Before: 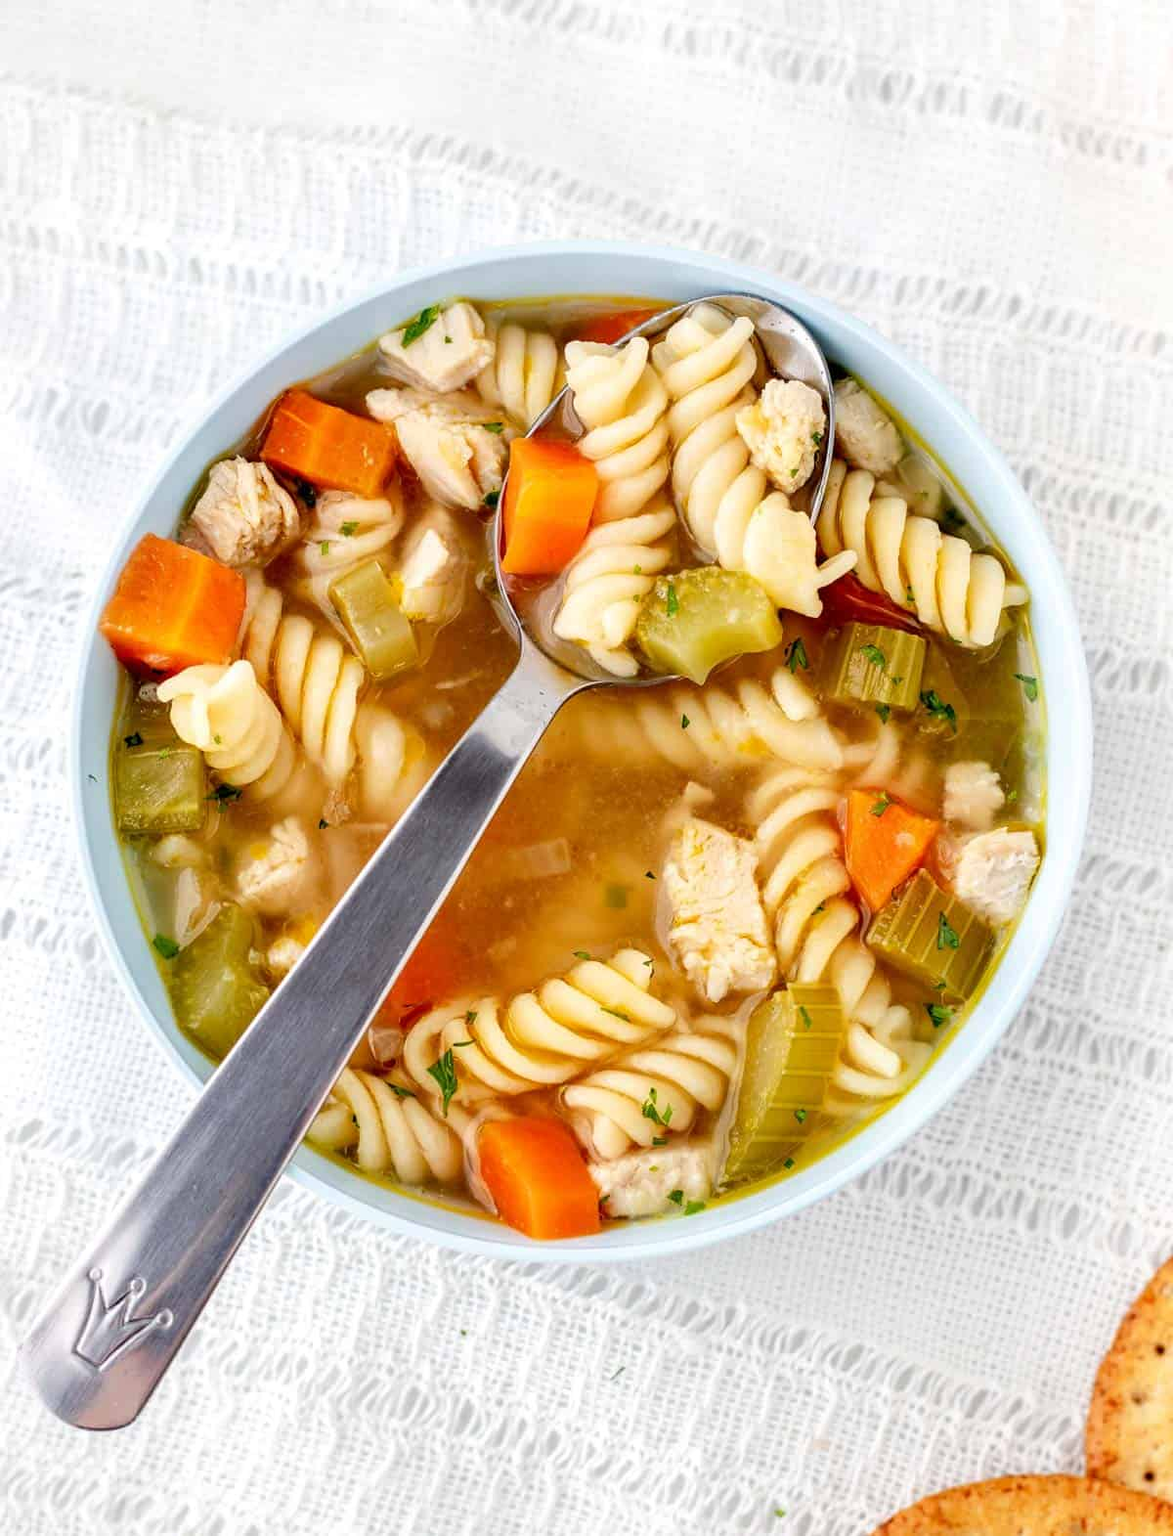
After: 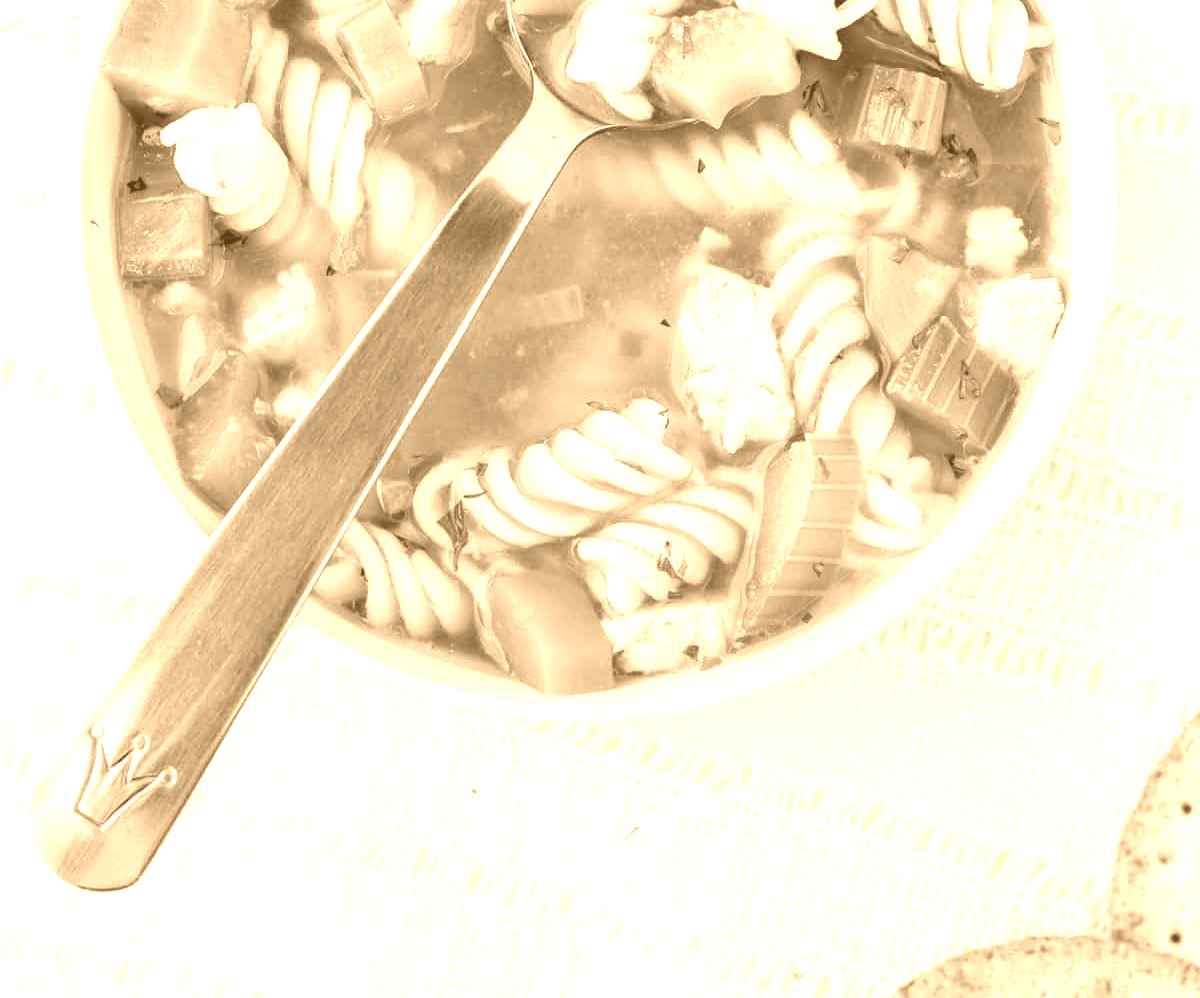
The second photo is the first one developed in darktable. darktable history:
colorize: hue 28.8°, source mix 100%
crop and rotate: top 36.435%
